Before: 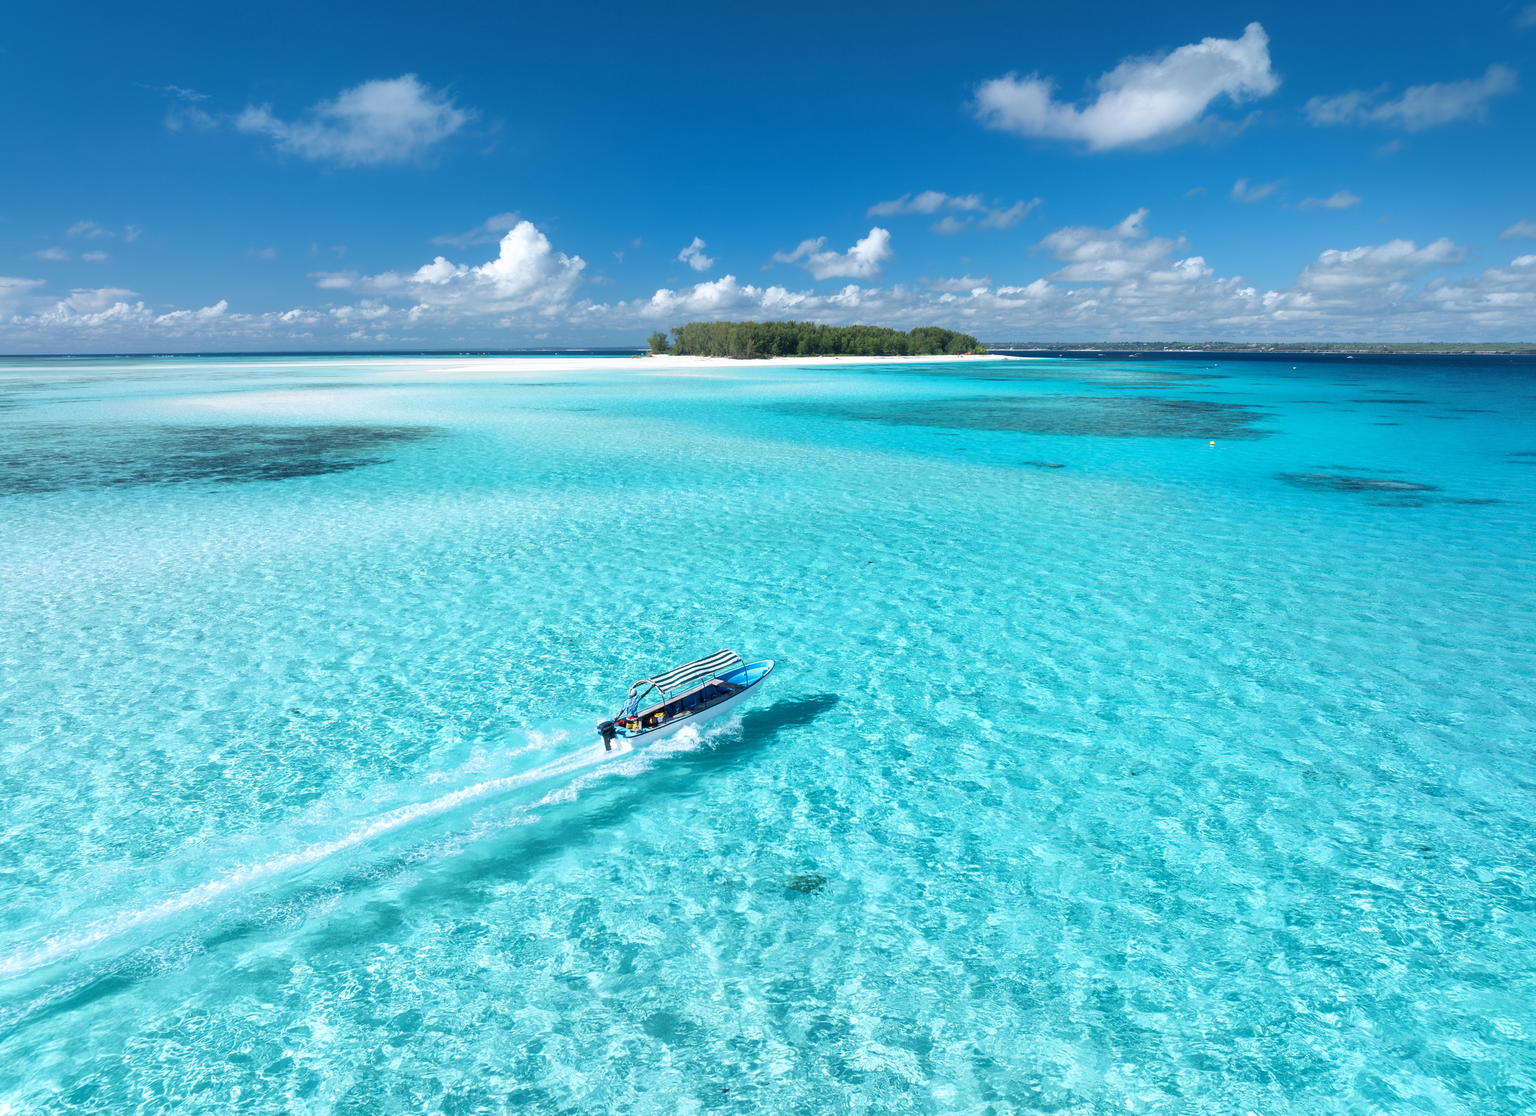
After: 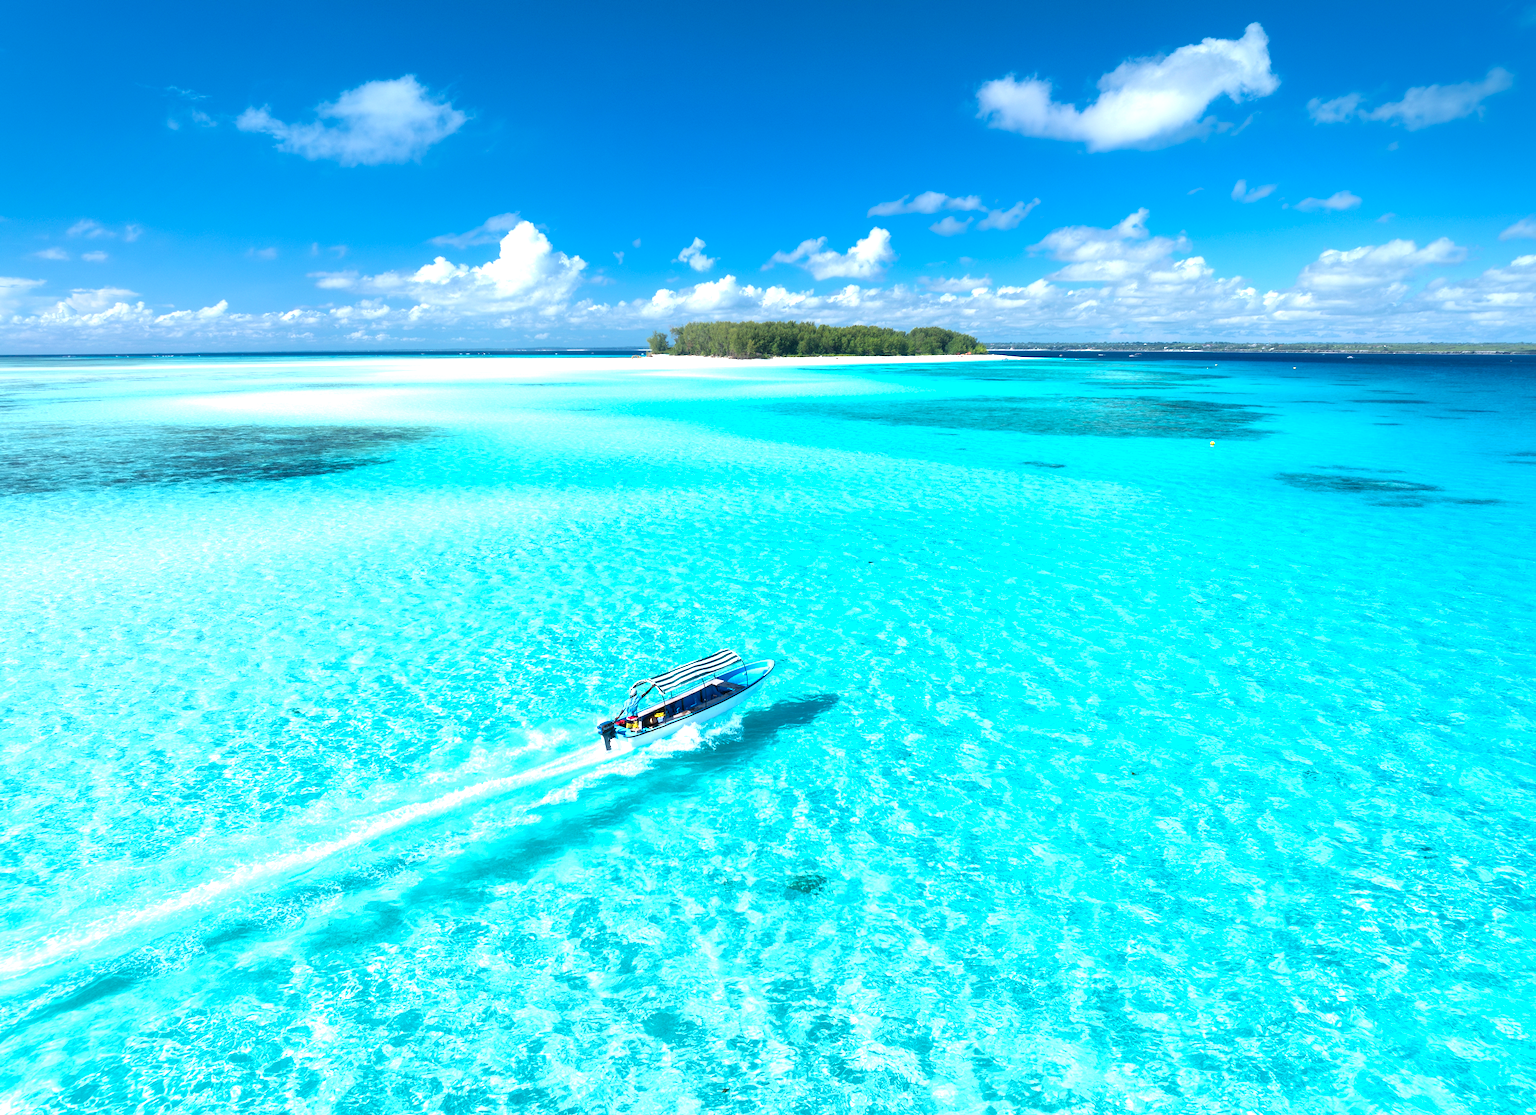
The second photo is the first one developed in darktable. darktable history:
color balance rgb: perceptual saturation grading › global saturation 20%, global vibrance 10%
exposure: black level correction 0, exposure 0.7 EV, compensate exposure bias true, compensate highlight preservation false
